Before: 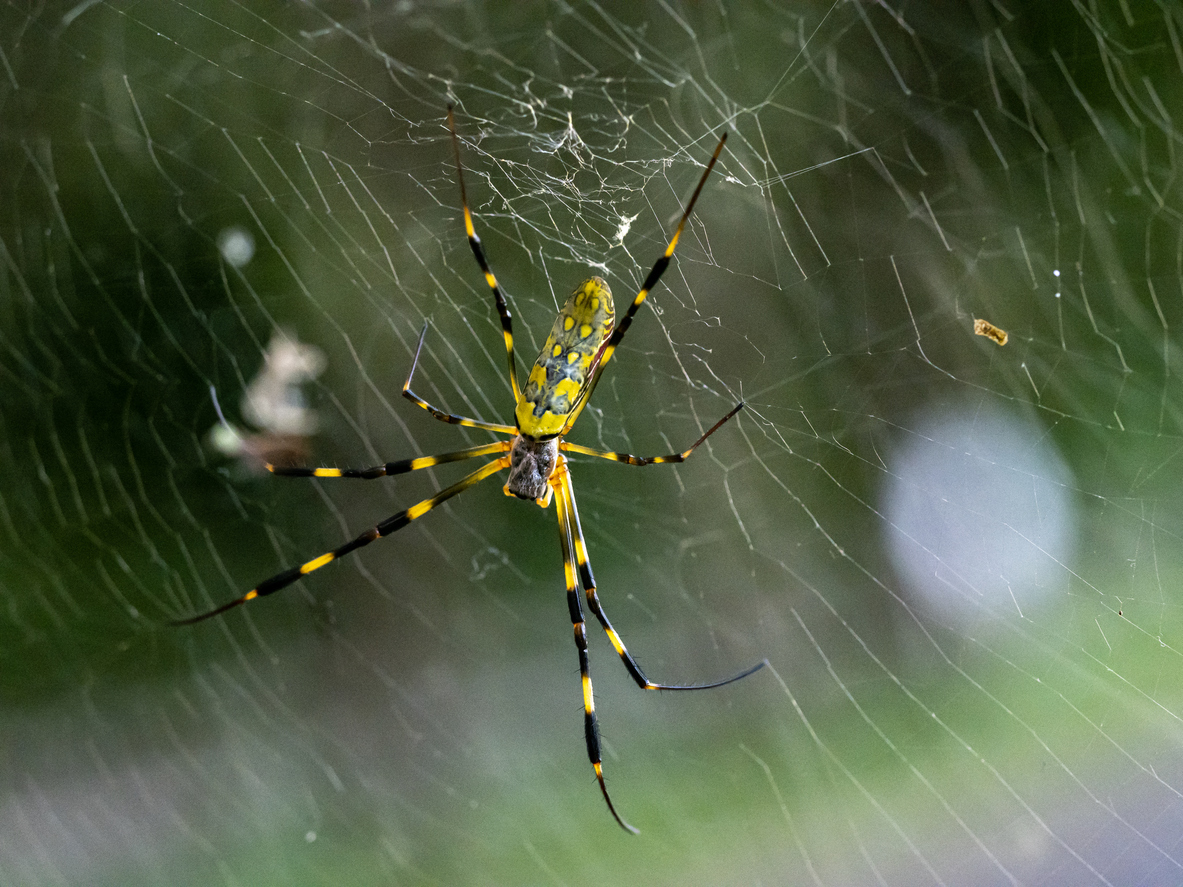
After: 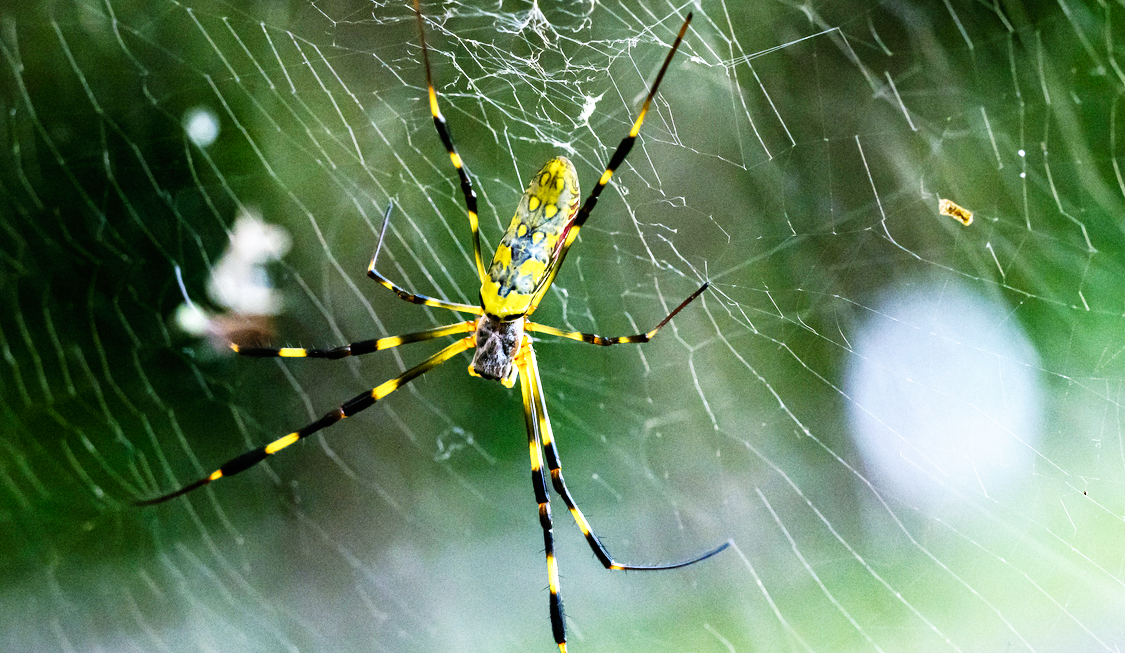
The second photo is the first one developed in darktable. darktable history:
crop and rotate: left 3.014%, top 13.725%, right 1.882%, bottom 12.633%
base curve: curves: ch0 [(0, 0) (0.007, 0.004) (0.027, 0.03) (0.046, 0.07) (0.207, 0.54) (0.442, 0.872) (0.673, 0.972) (1, 1)], preserve colors none
color calibration: output R [1.003, 0.027, -0.041, 0], output G [-0.018, 1.043, -0.038, 0], output B [0.071, -0.086, 1.017, 0], x 0.367, y 0.379, temperature 4395.76 K
